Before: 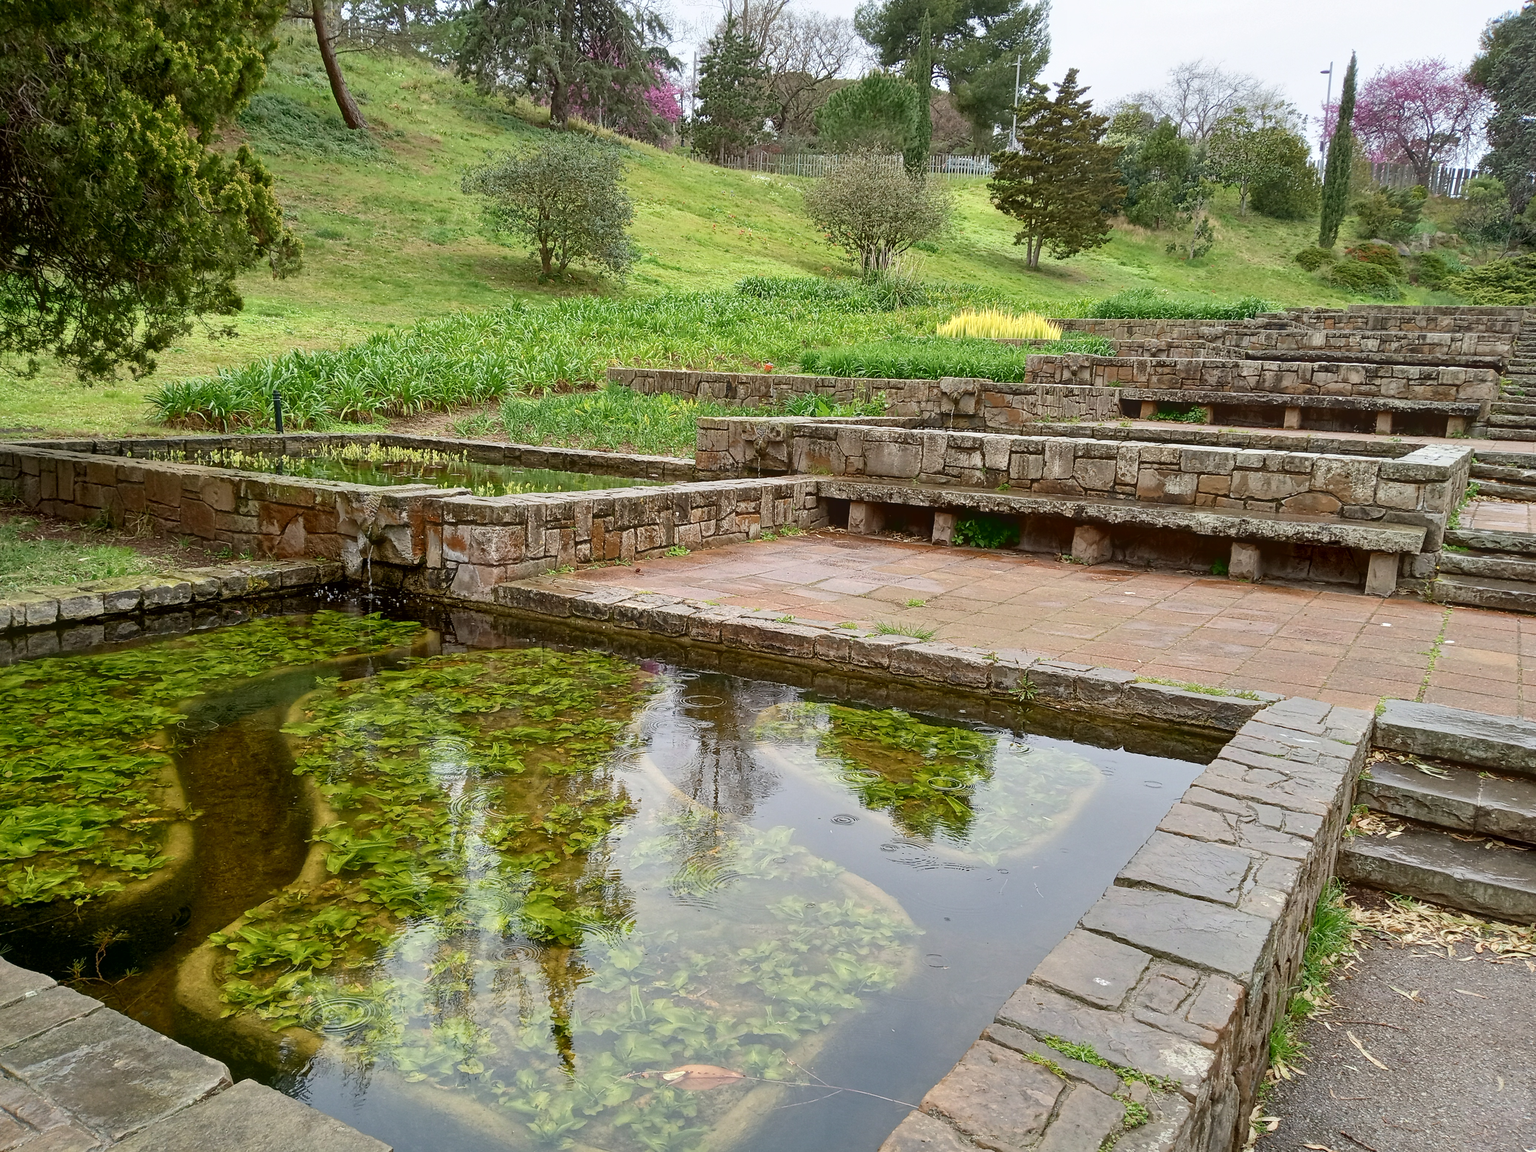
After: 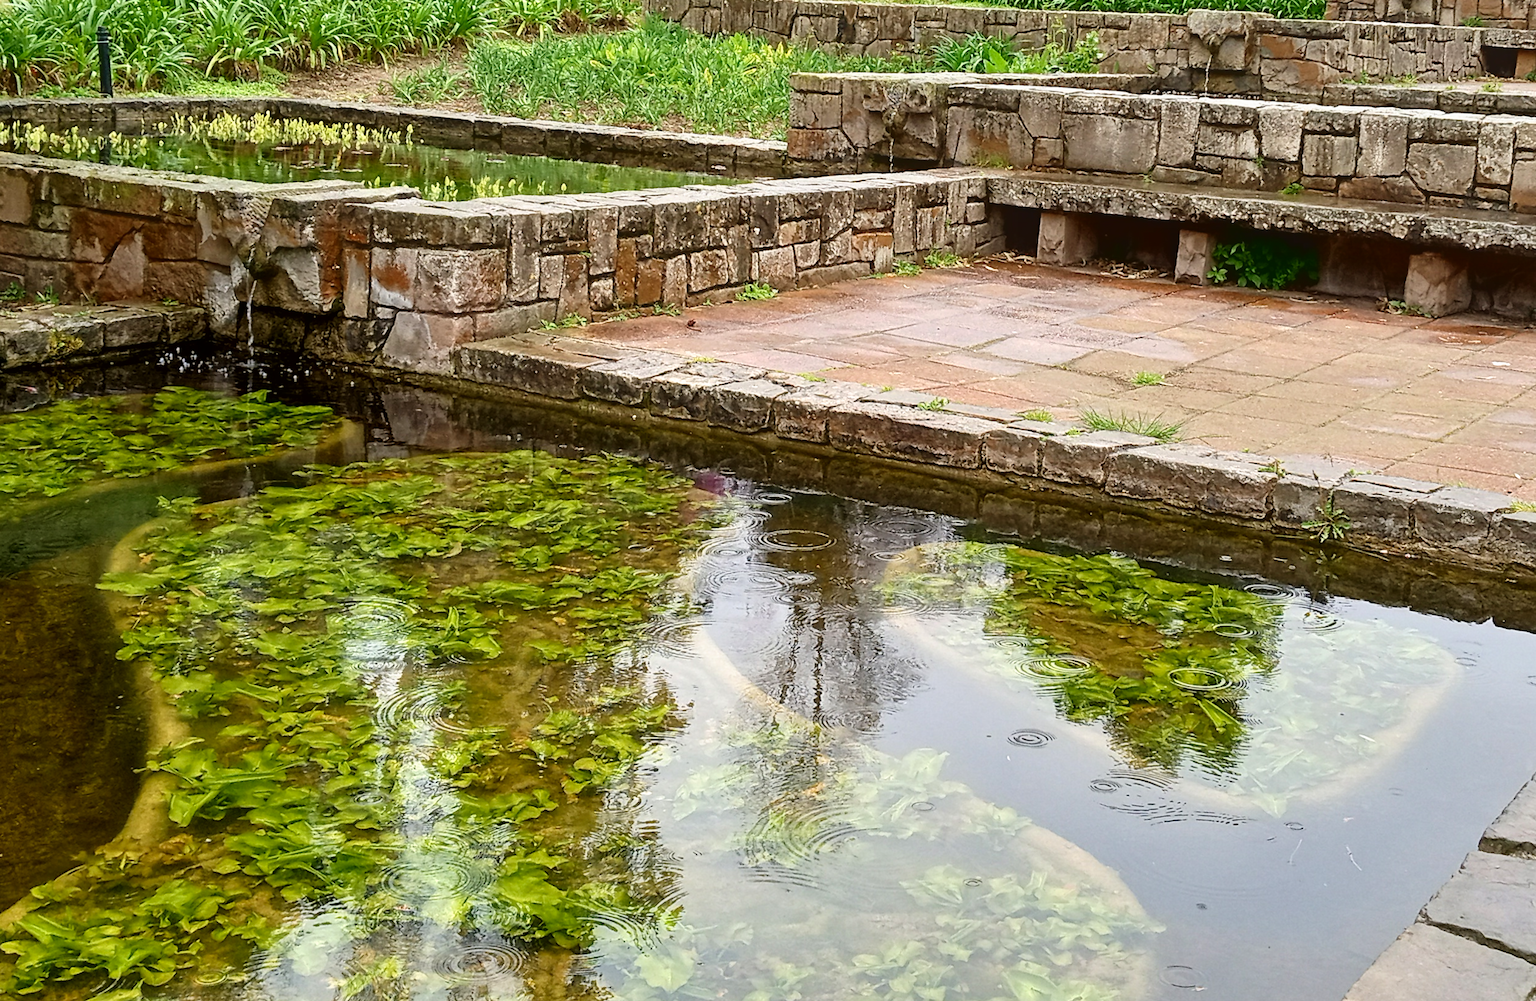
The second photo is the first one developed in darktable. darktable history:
tone curve: curves: ch0 [(0, 0) (0.003, 0.002) (0.011, 0.009) (0.025, 0.021) (0.044, 0.037) (0.069, 0.058) (0.1, 0.083) (0.136, 0.122) (0.177, 0.165) (0.224, 0.216) (0.277, 0.277) (0.335, 0.344) (0.399, 0.418) (0.468, 0.499) (0.543, 0.586) (0.623, 0.679) (0.709, 0.779) (0.801, 0.877) (0.898, 0.977) (1, 1)], preserve colors none
crop: left 13.312%, top 31.28%, right 24.627%, bottom 15.582%
rotate and perspective: rotation 0.226°, lens shift (vertical) -0.042, crop left 0.023, crop right 0.982, crop top 0.006, crop bottom 0.994
color balance: contrast -0.5%
